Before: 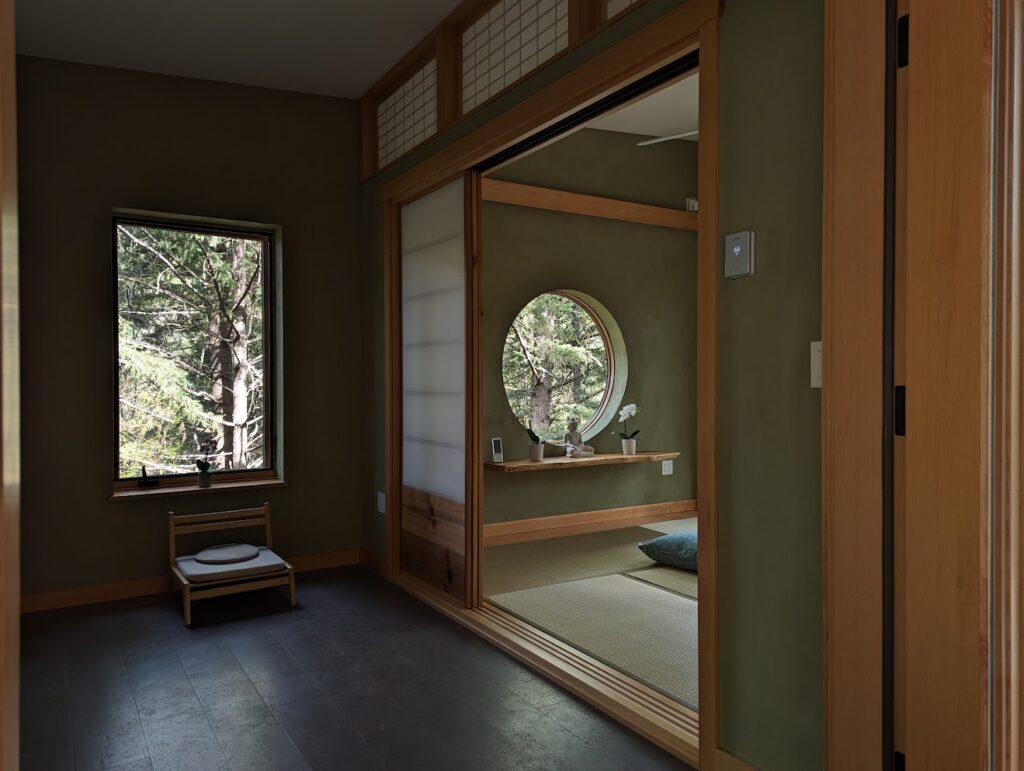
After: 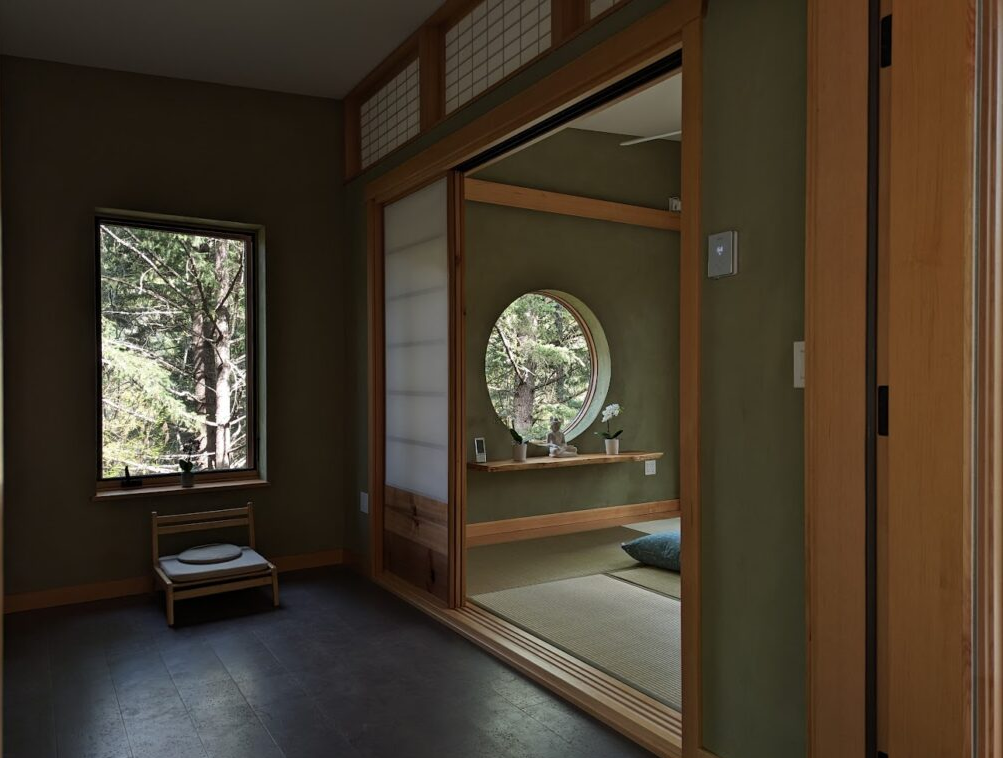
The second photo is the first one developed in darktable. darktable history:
crop: left 1.675%, right 0.282%, bottom 1.563%
